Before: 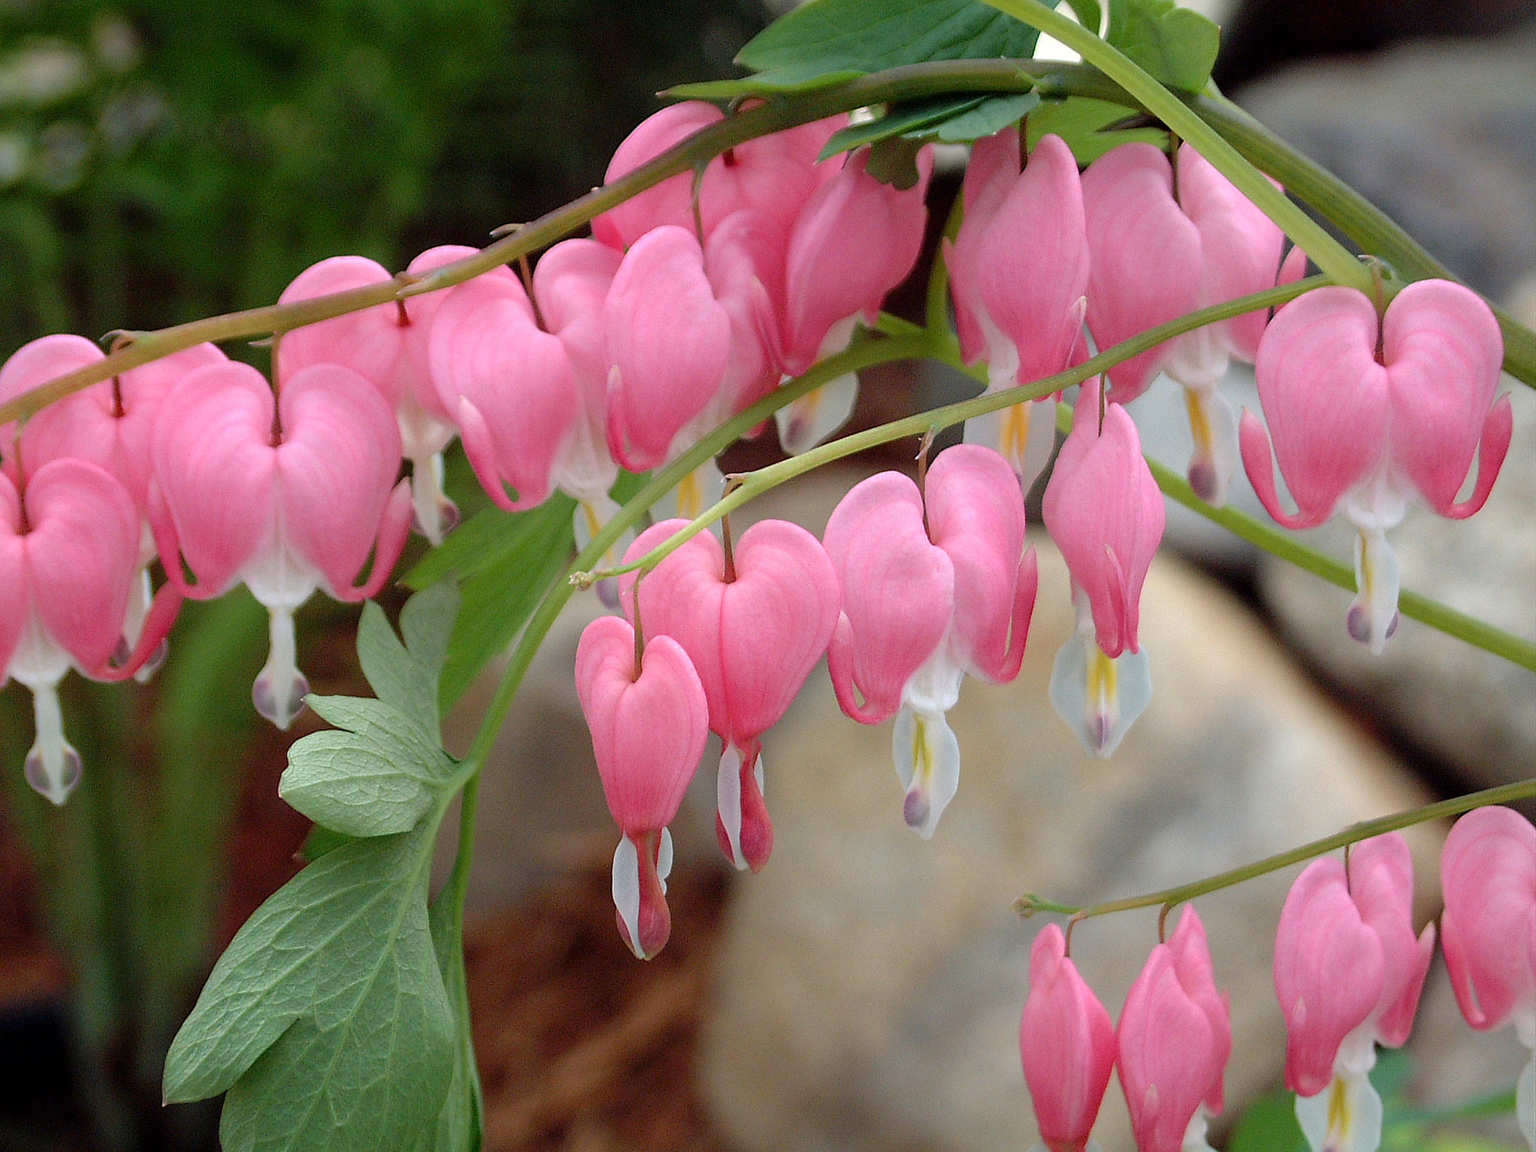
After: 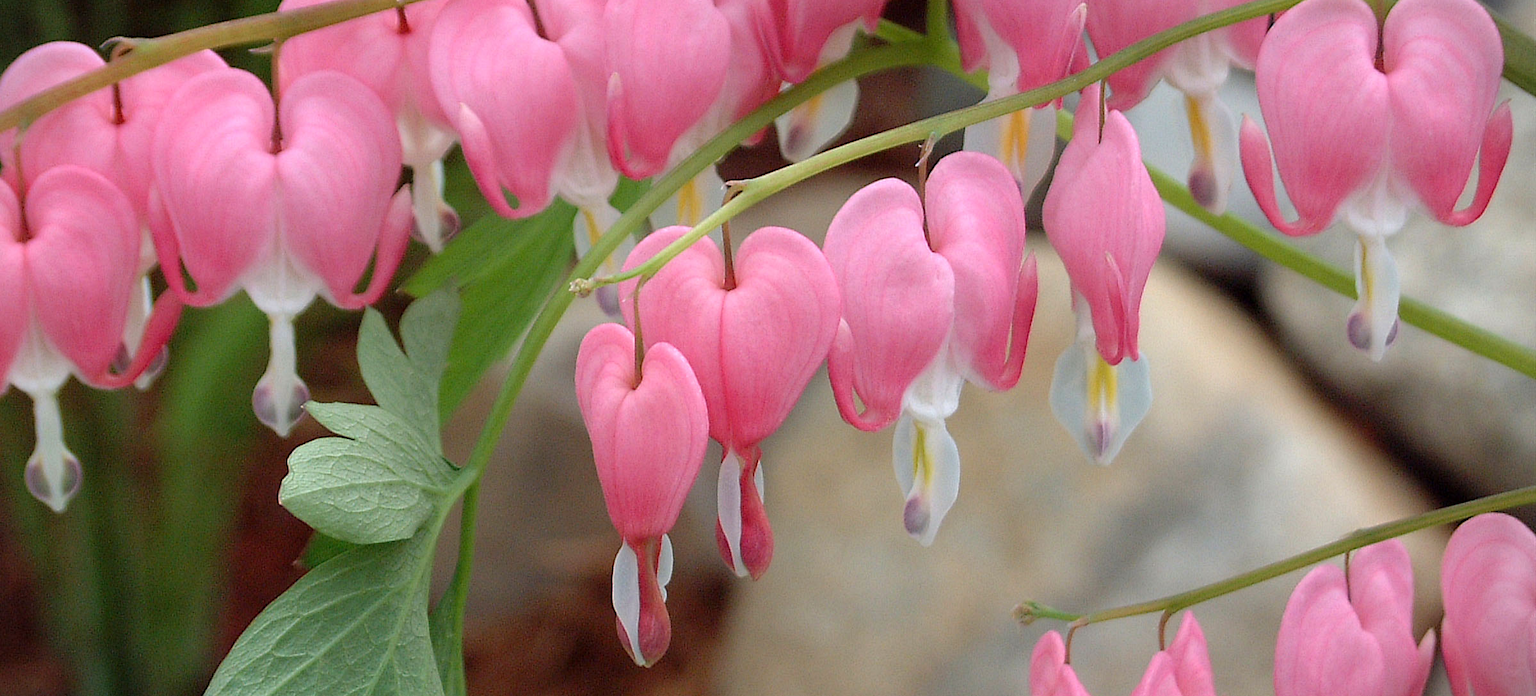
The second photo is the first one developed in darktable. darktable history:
vignetting: fall-off start 99.49%, width/height ratio 1.324, unbound false
base curve: curves: ch0 [(0, 0) (0.297, 0.298) (1, 1)], preserve colors none
crop and rotate: top 25.476%, bottom 13.985%
